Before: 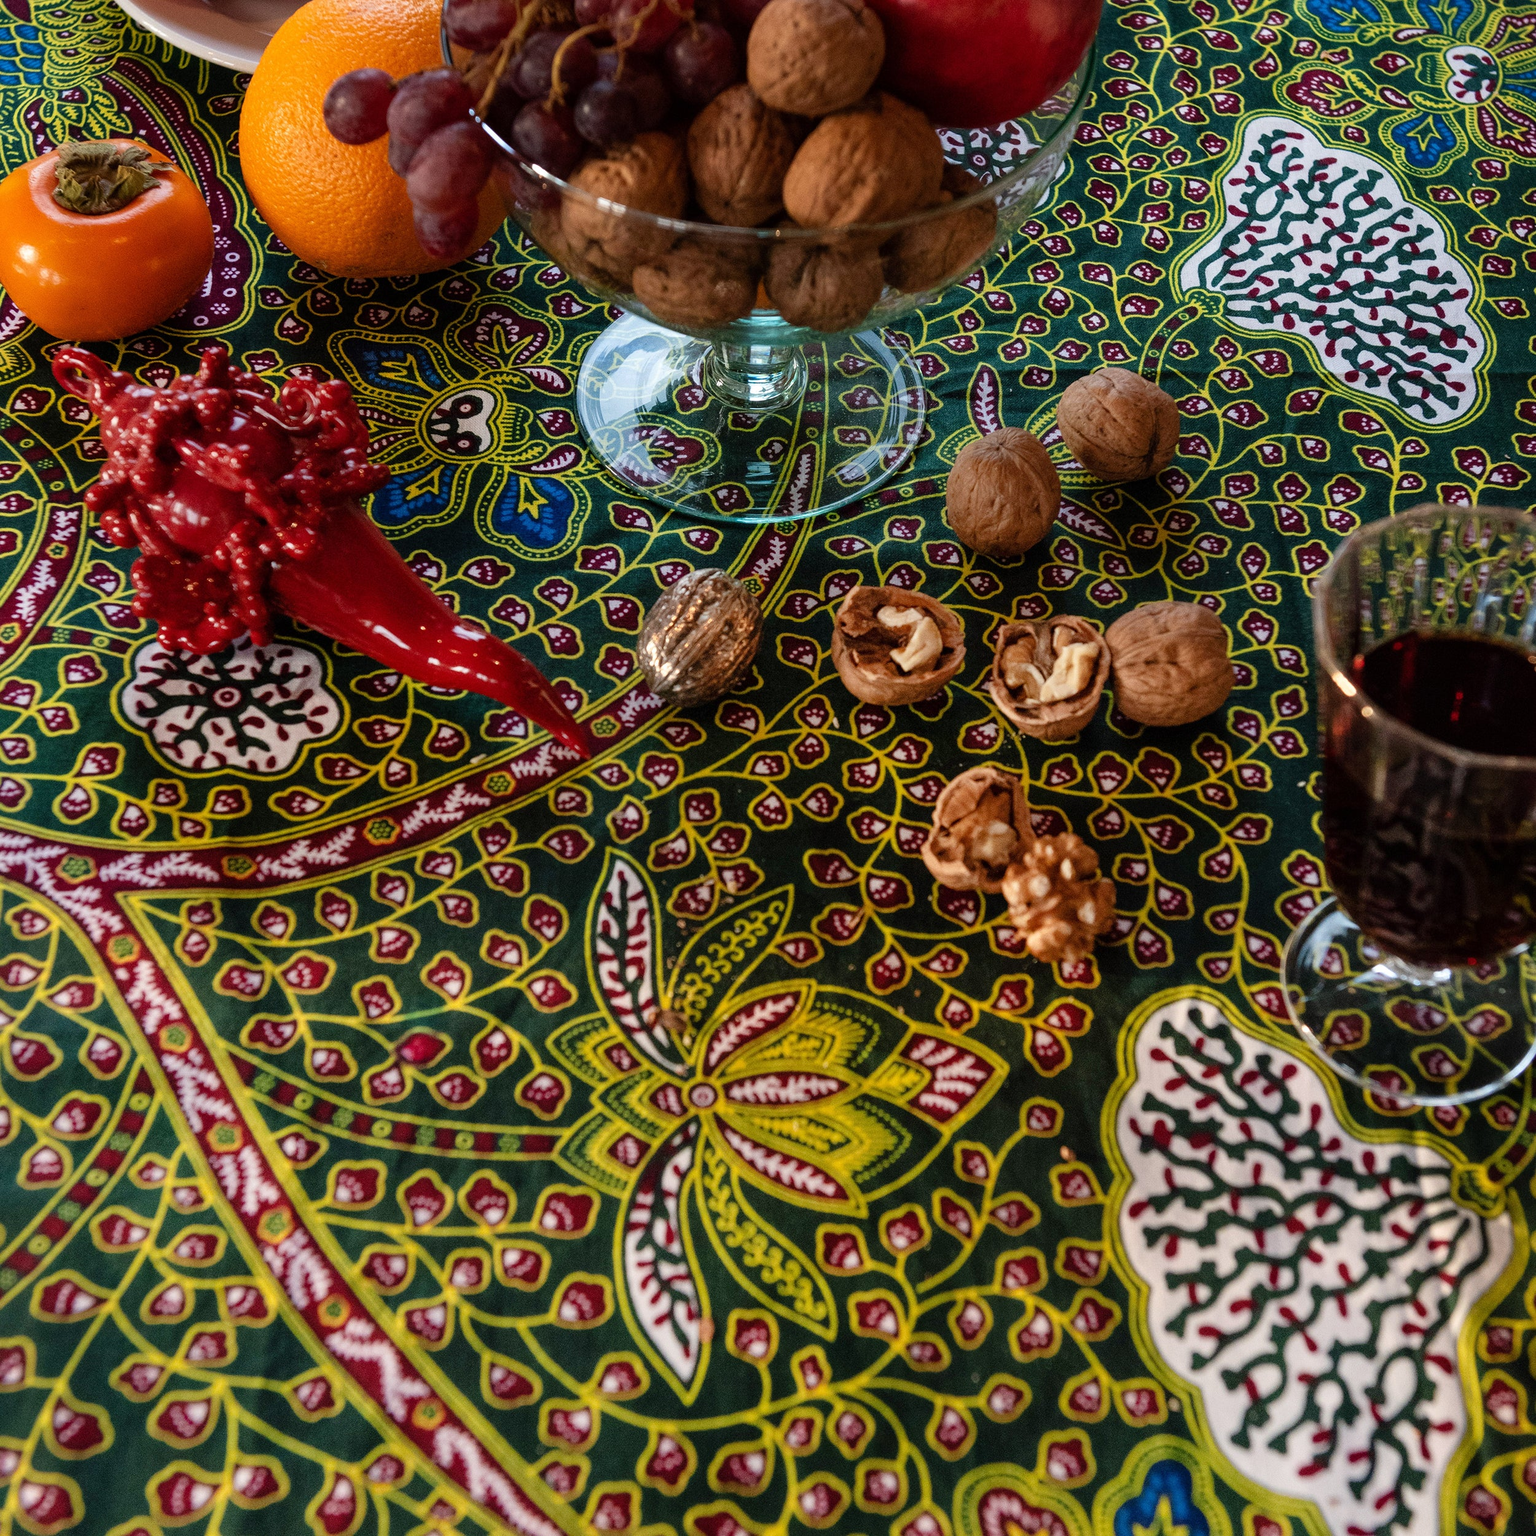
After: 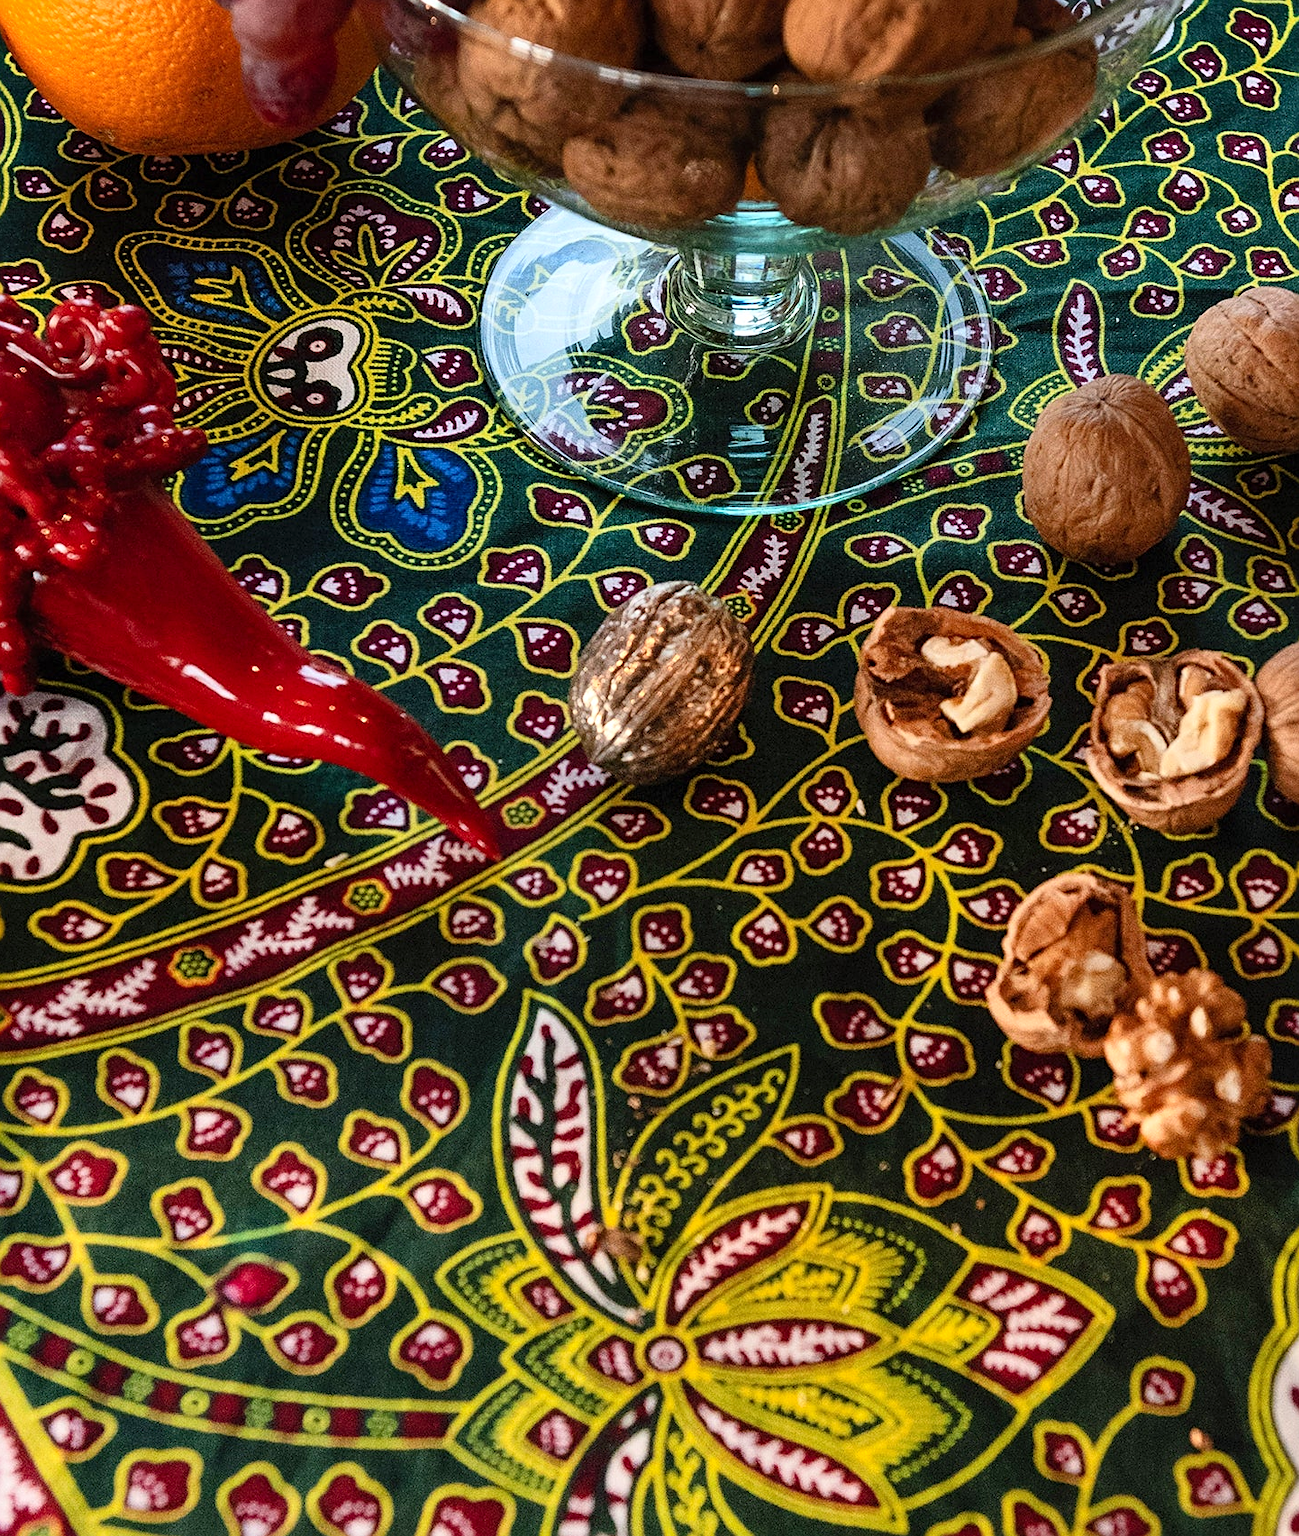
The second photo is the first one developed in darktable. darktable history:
contrast brightness saturation: contrast 0.2, brightness 0.15, saturation 0.14
sharpen: on, module defaults
crop: left 16.202%, top 11.208%, right 26.045%, bottom 20.557%
